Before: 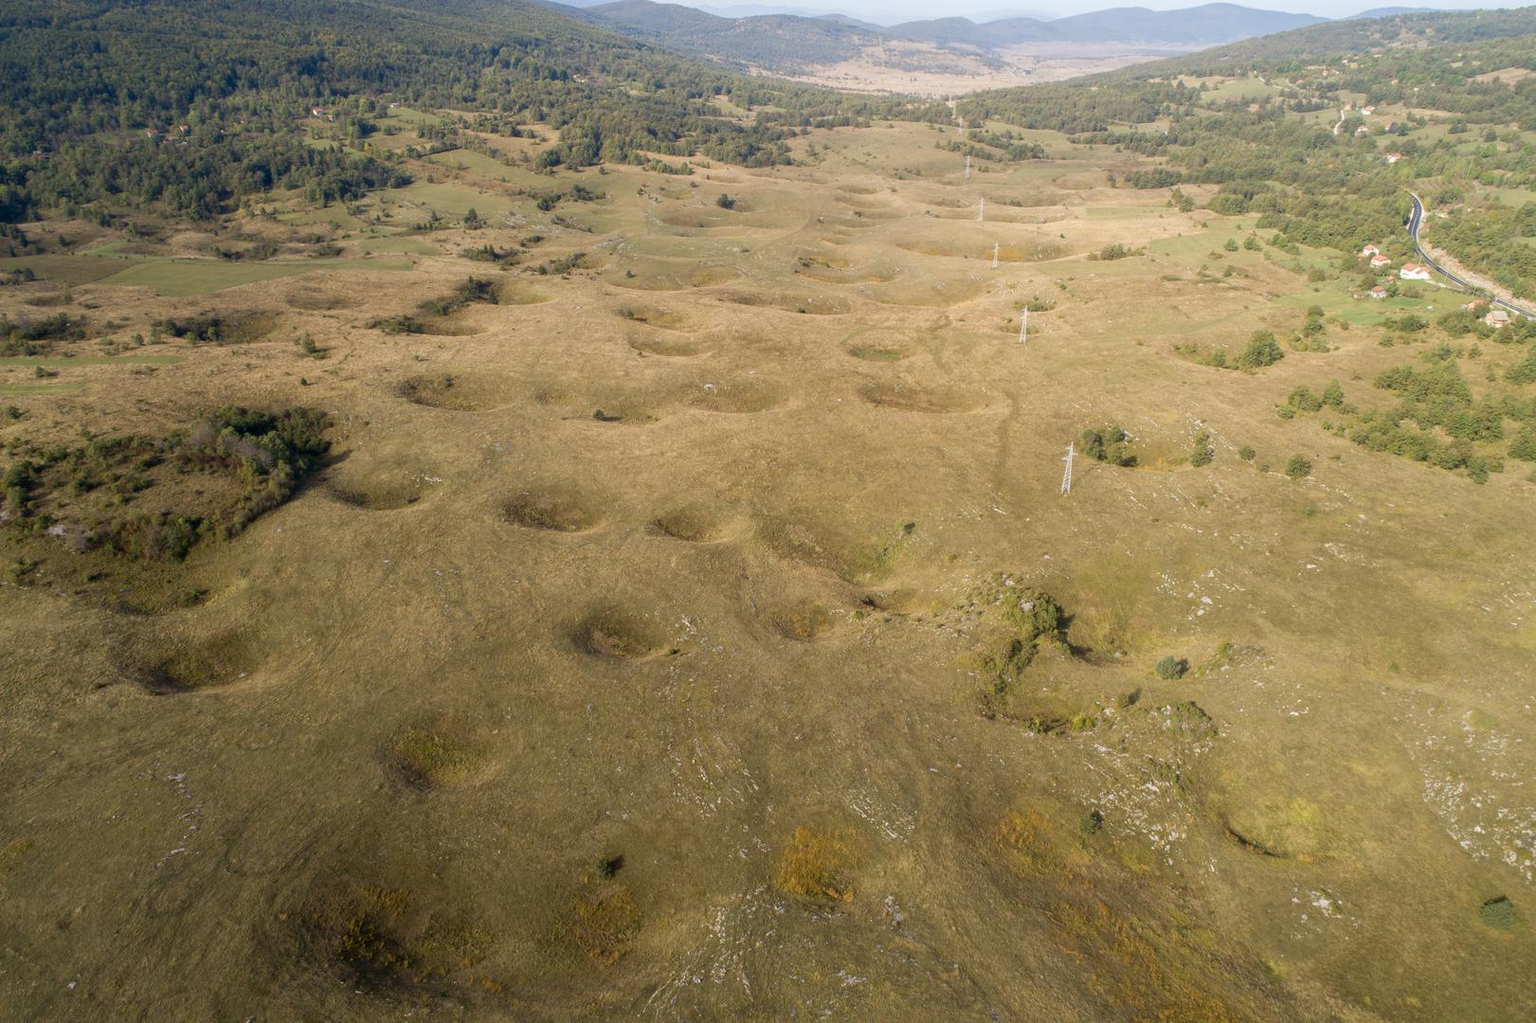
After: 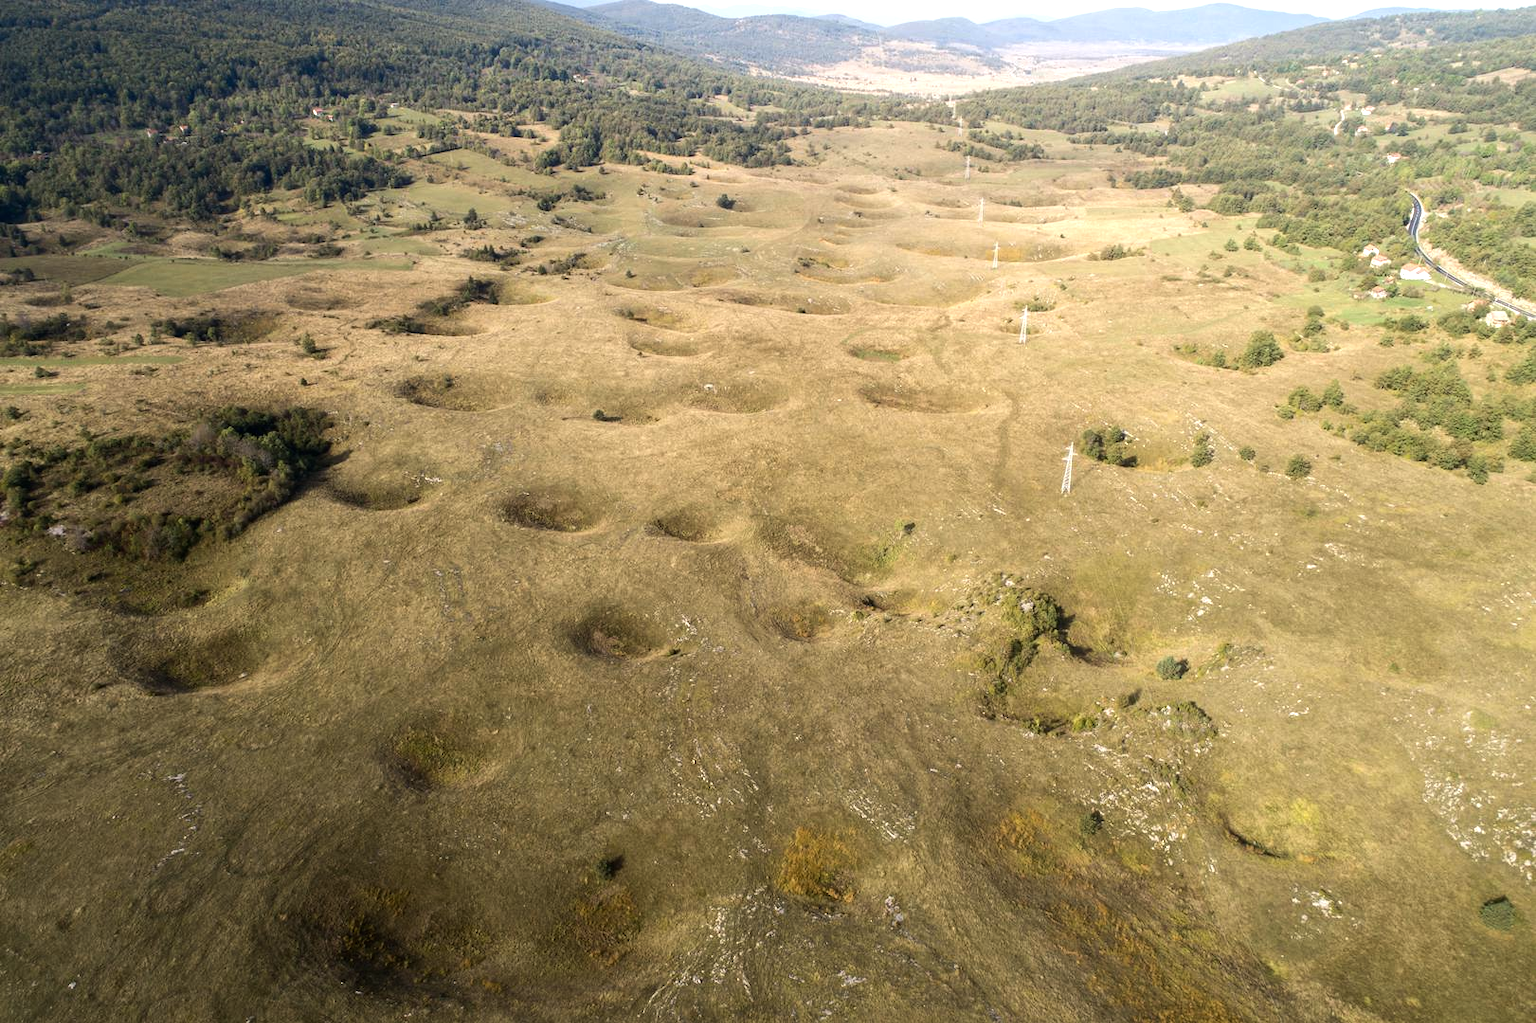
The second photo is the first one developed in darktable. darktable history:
tone equalizer: -8 EV -0.75 EV, -7 EV -0.7 EV, -6 EV -0.6 EV, -5 EV -0.4 EV, -3 EV 0.4 EV, -2 EV 0.6 EV, -1 EV 0.7 EV, +0 EV 0.75 EV, edges refinement/feathering 500, mask exposure compensation -1.57 EV, preserve details no
exposure: exposure 0 EV, compensate highlight preservation false
